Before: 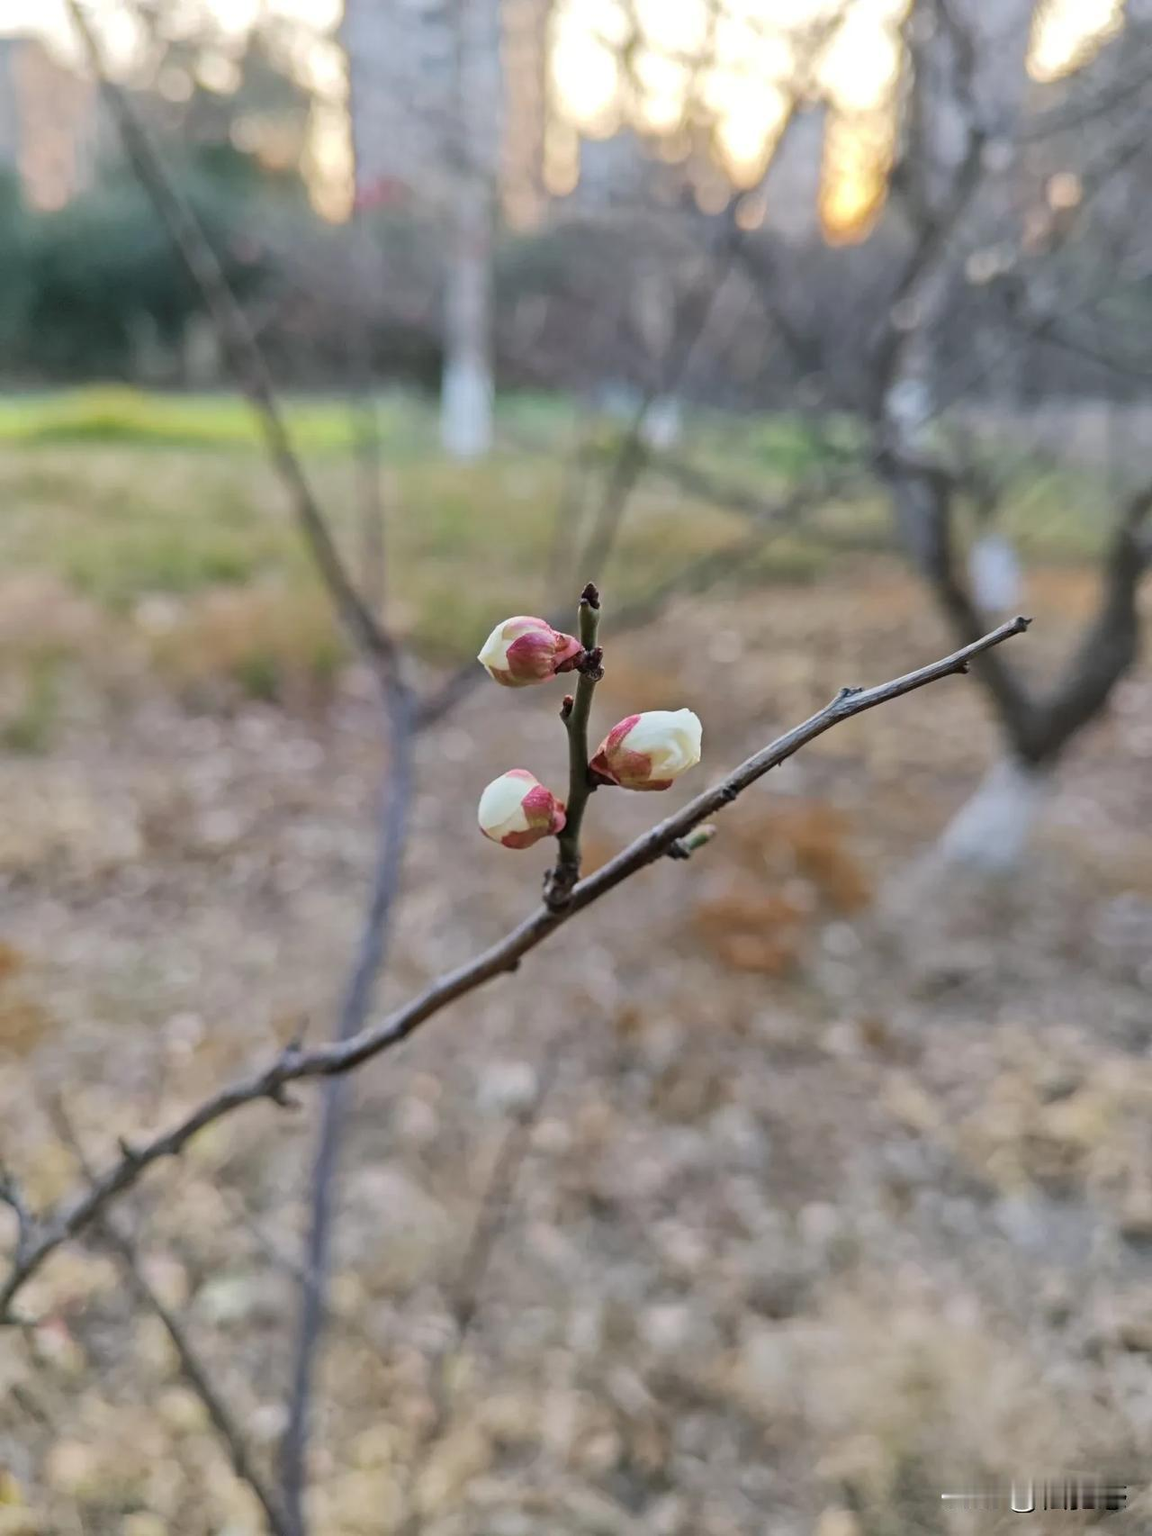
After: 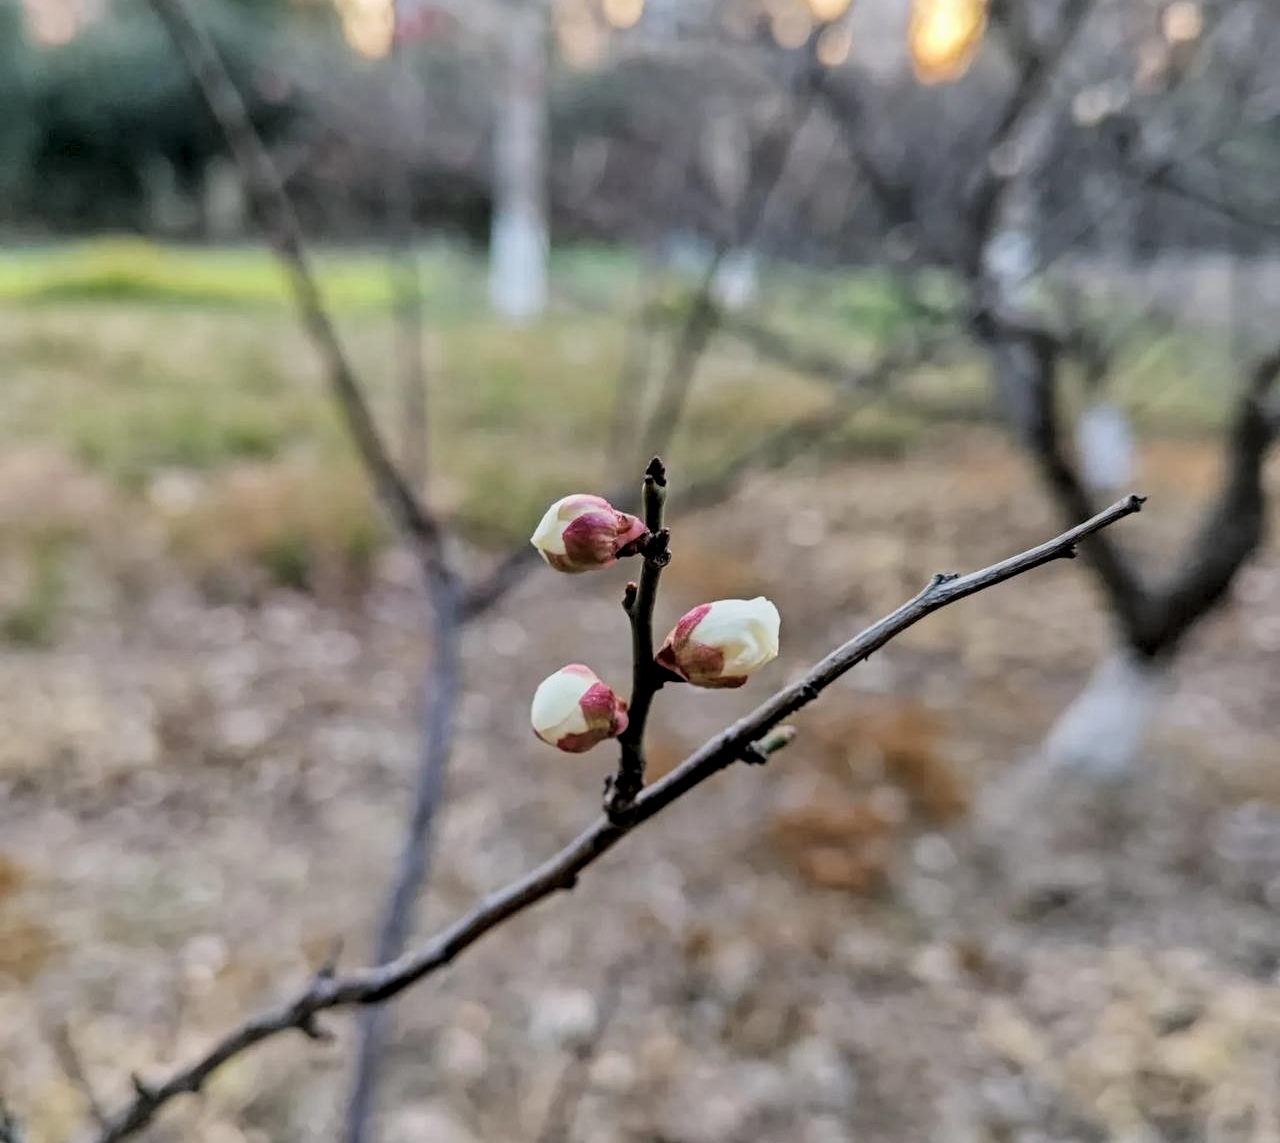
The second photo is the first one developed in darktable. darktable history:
crop: top 11.155%, bottom 21.836%
filmic rgb: black relative exposure -5.08 EV, white relative exposure 3.21 EV, hardness 3.46, contrast 1.184, highlights saturation mix -30.42%
local contrast: detail 130%
